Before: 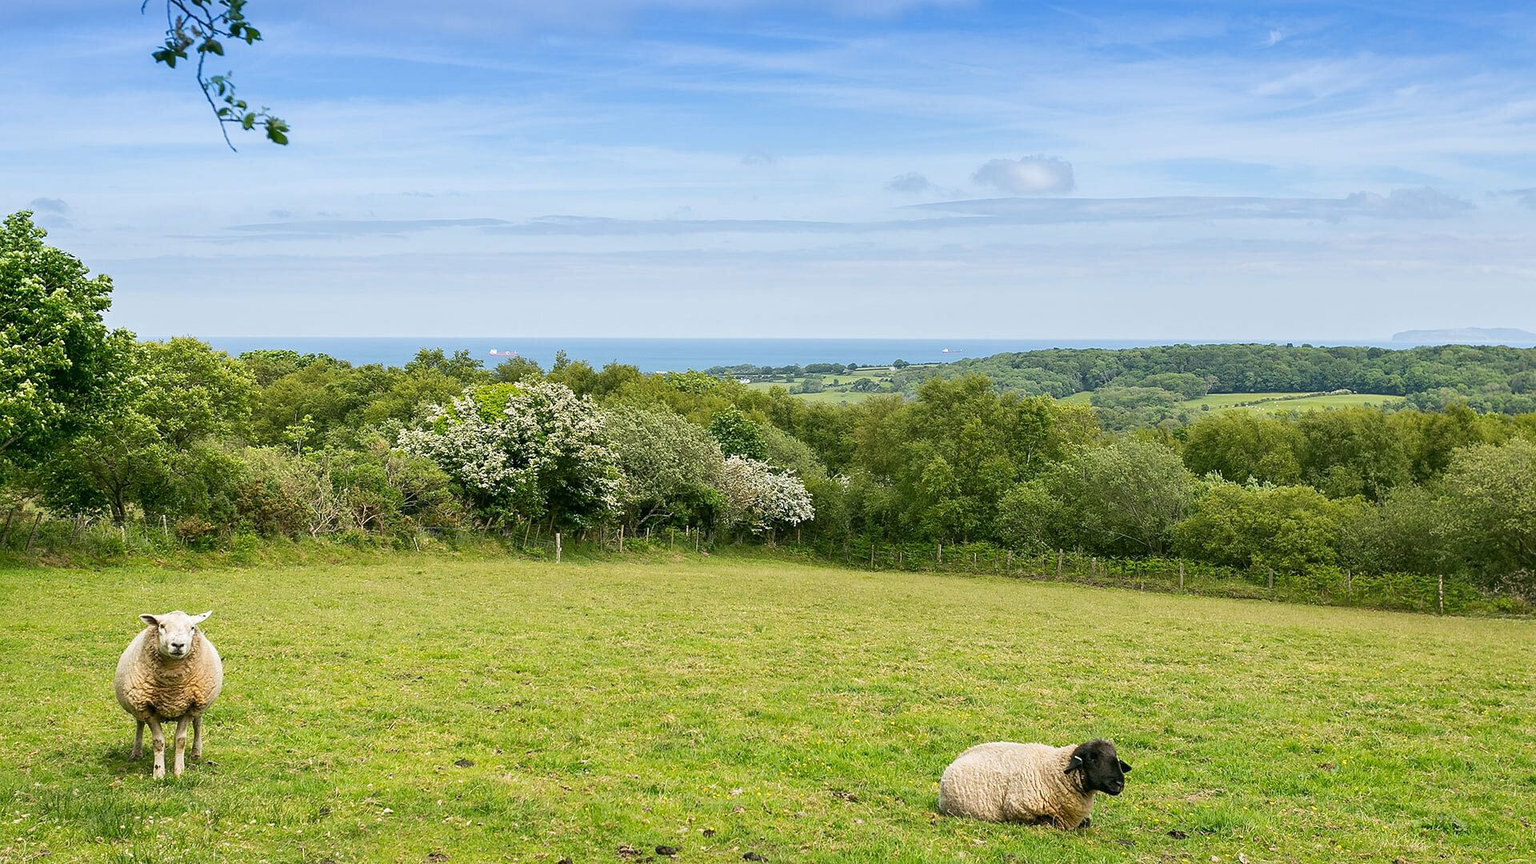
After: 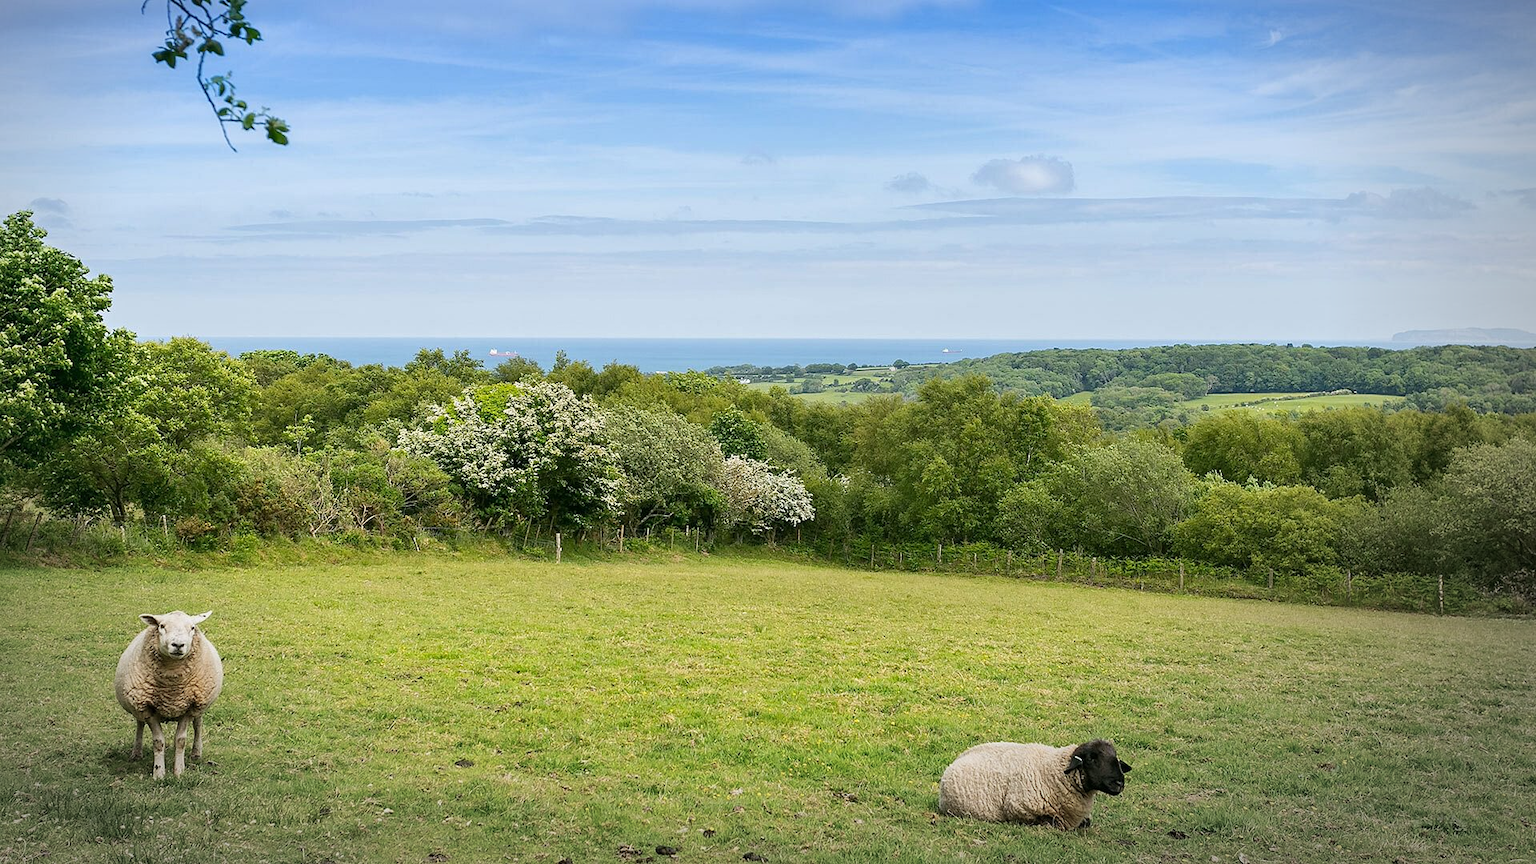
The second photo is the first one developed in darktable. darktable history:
vignetting: fall-off start 79.29%, center (-0.068, -0.309), width/height ratio 1.328
